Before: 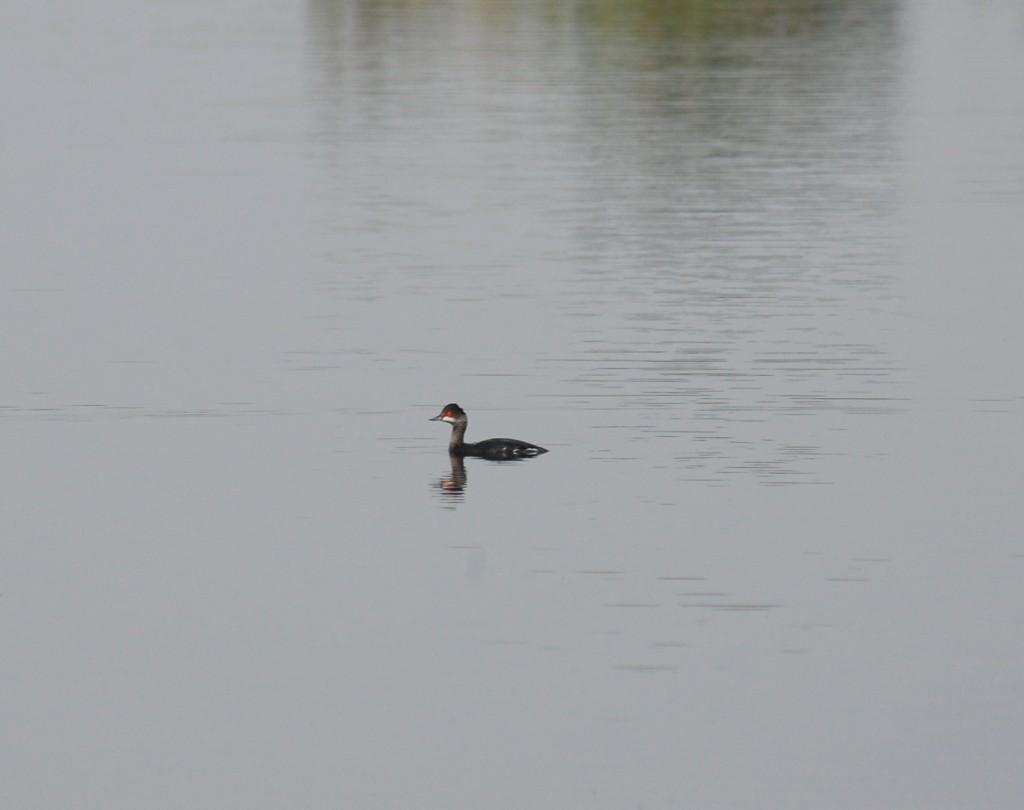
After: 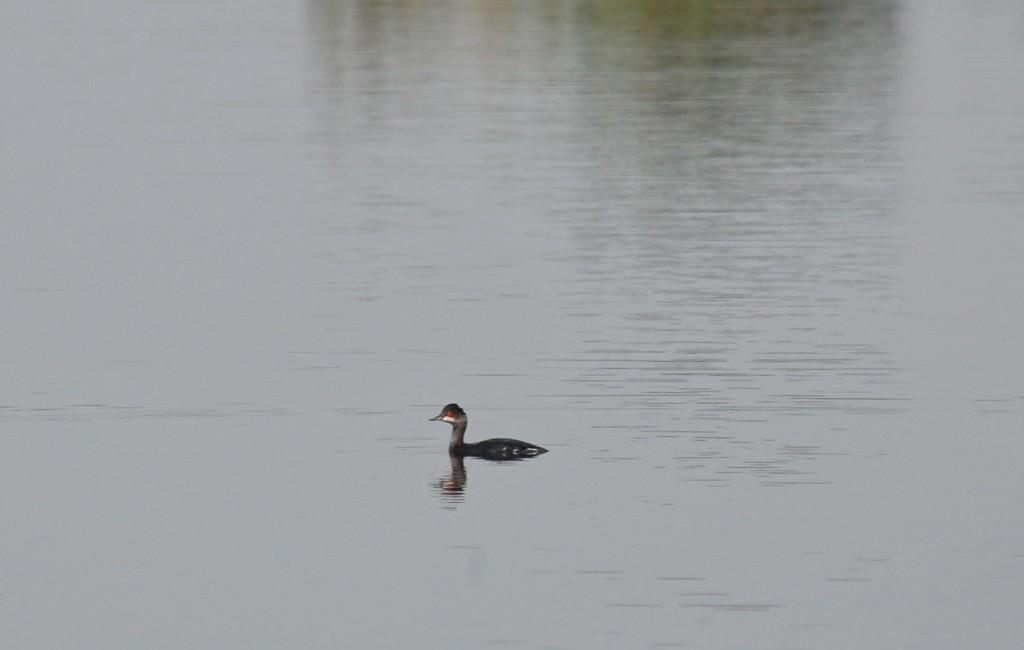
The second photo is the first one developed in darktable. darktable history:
crop: bottom 19.644%
tone equalizer: -8 EV -0.002 EV, -7 EV 0.005 EV, -6 EV -0.009 EV, -5 EV 0.011 EV, -4 EV -0.012 EV, -3 EV 0.007 EV, -2 EV -0.062 EV, -1 EV -0.293 EV, +0 EV -0.582 EV, smoothing diameter 2%, edges refinement/feathering 20, mask exposure compensation -1.57 EV, filter diffusion 5
